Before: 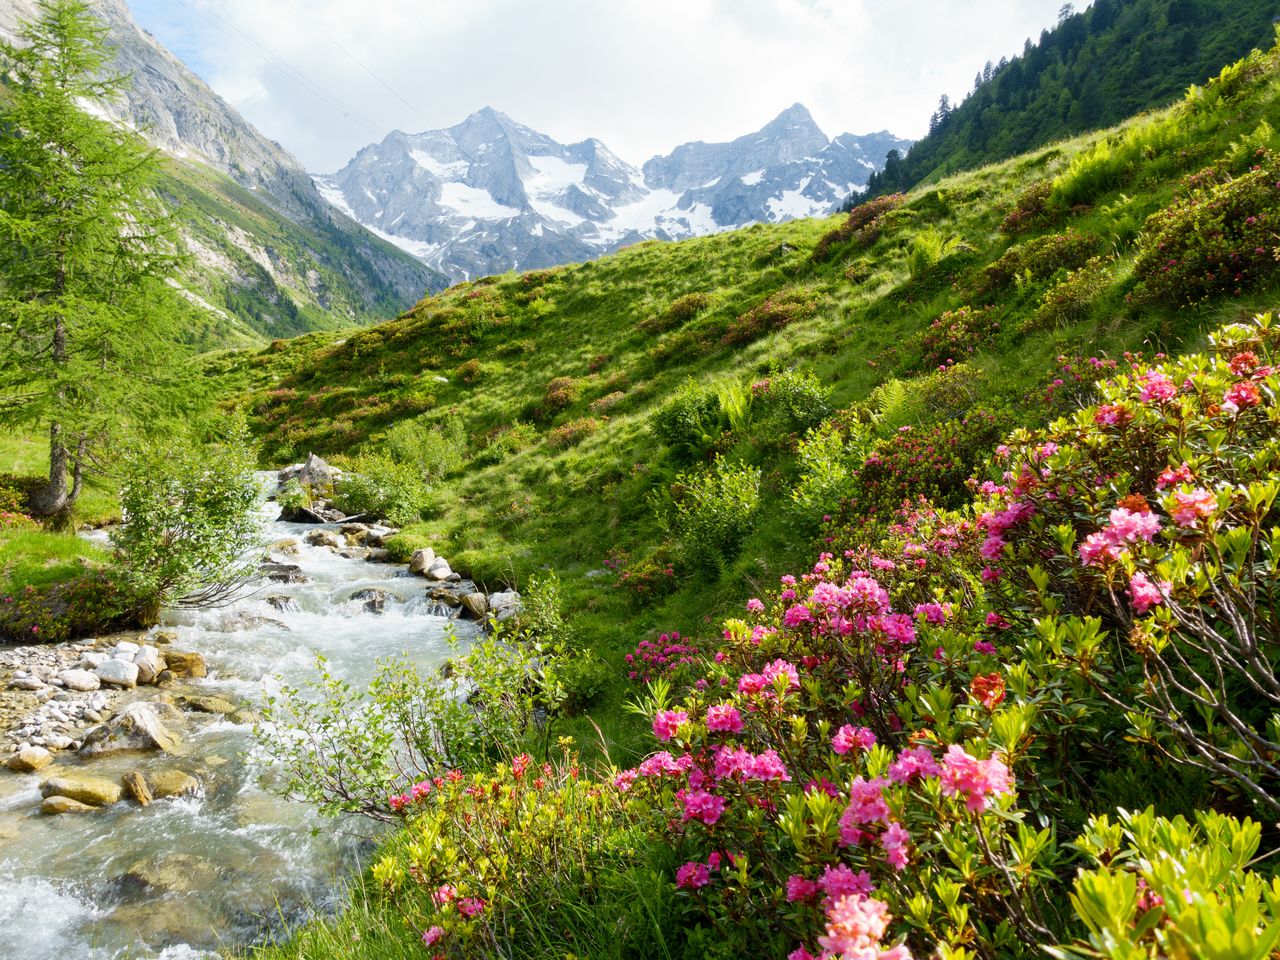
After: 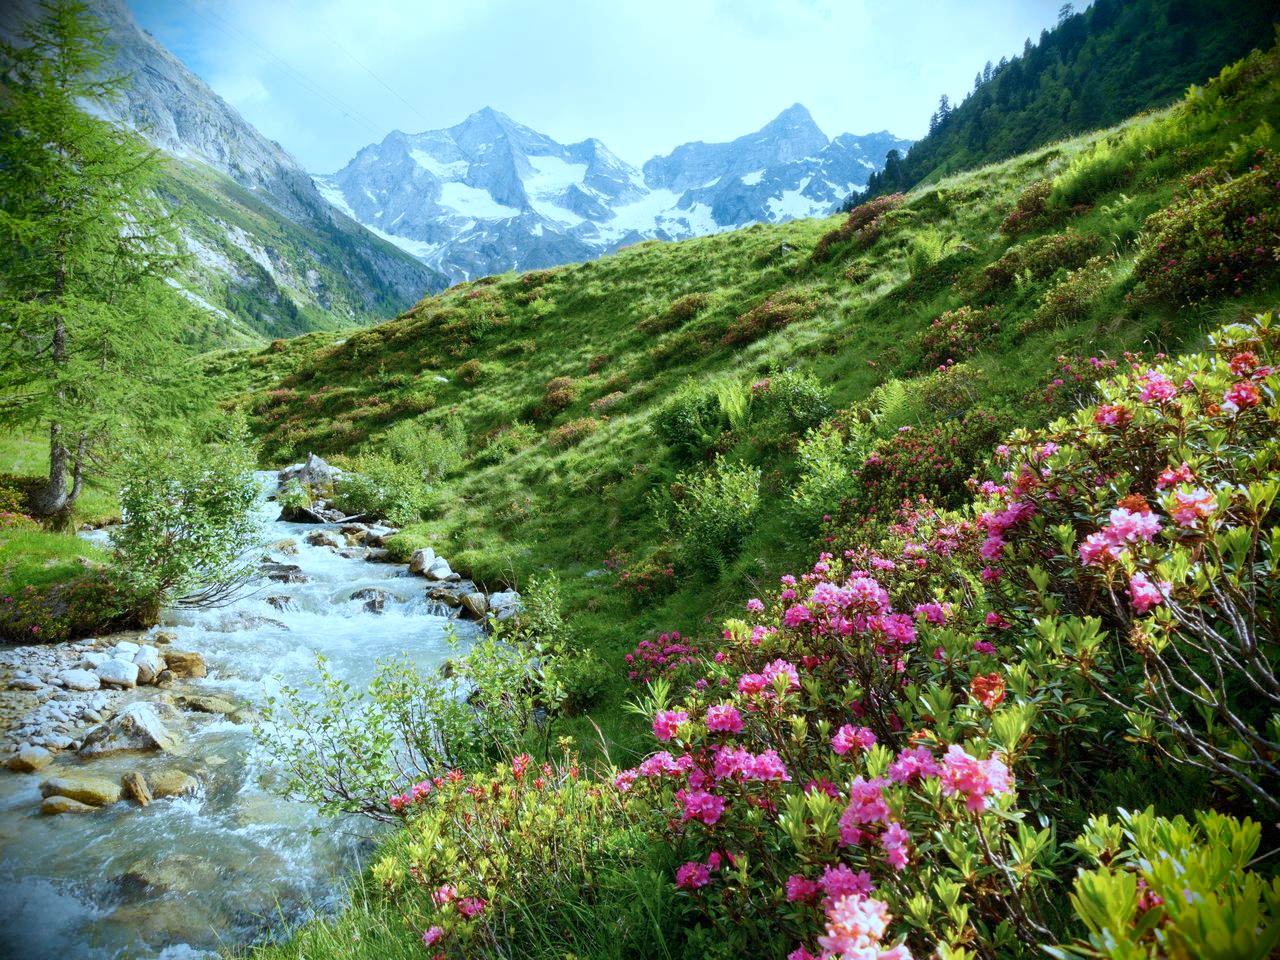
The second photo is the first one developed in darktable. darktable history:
vignetting: brightness -0.994, saturation 0.499, dithering 8-bit output
color correction: highlights a* -9.71, highlights b* -21.71
